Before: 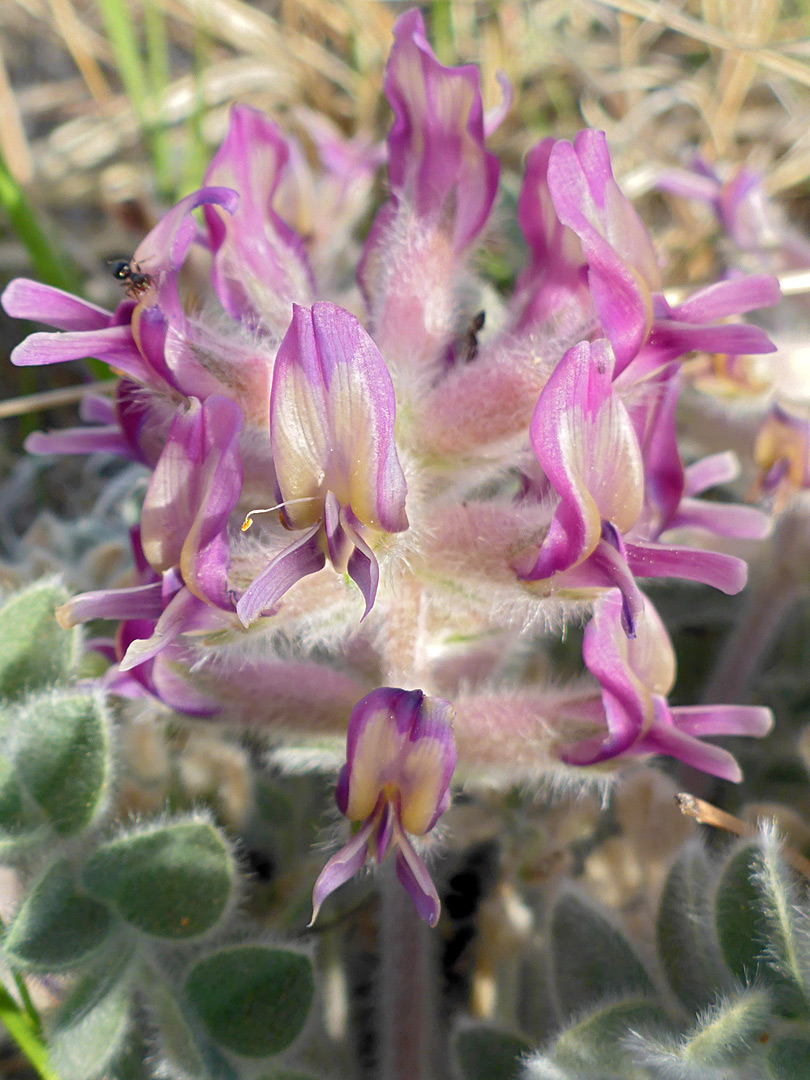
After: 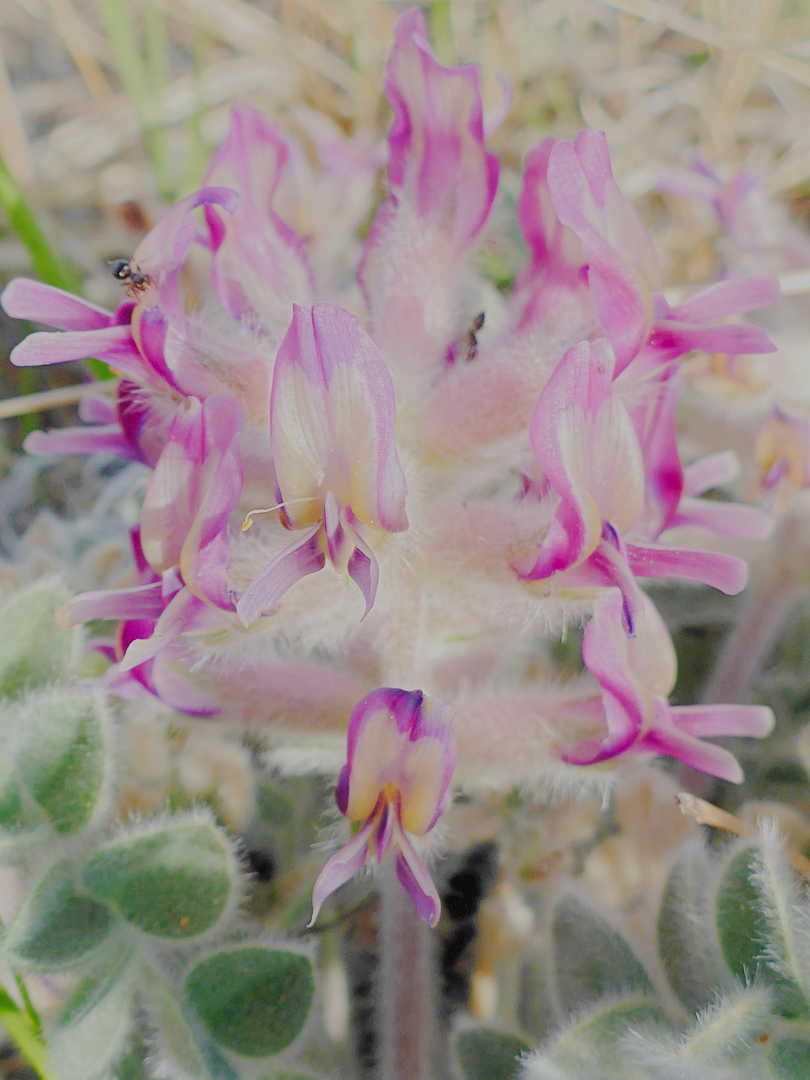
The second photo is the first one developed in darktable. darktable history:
filmic rgb: black relative exposure -15.88 EV, white relative exposure 7.97 EV, hardness 4.12, latitude 49.76%, contrast 0.504
tone curve: curves: ch0 [(0, 0) (0.003, 0.058) (0.011, 0.061) (0.025, 0.065) (0.044, 0.076) (0.069, 0.083) (0.1, 0.09) (0.136, 0.102) (0.177, 0.145) (0.224, 0.196) (0.277, 0.278) (0.335, 0.375) (0.399, 0.486) (0.468, 0.578) (0.543, 0.651) (0.623, 0.717) (0.709, 0.783) (0.801, 0.838) (0.898, 0.91) (1, 1)], preserve colors none
